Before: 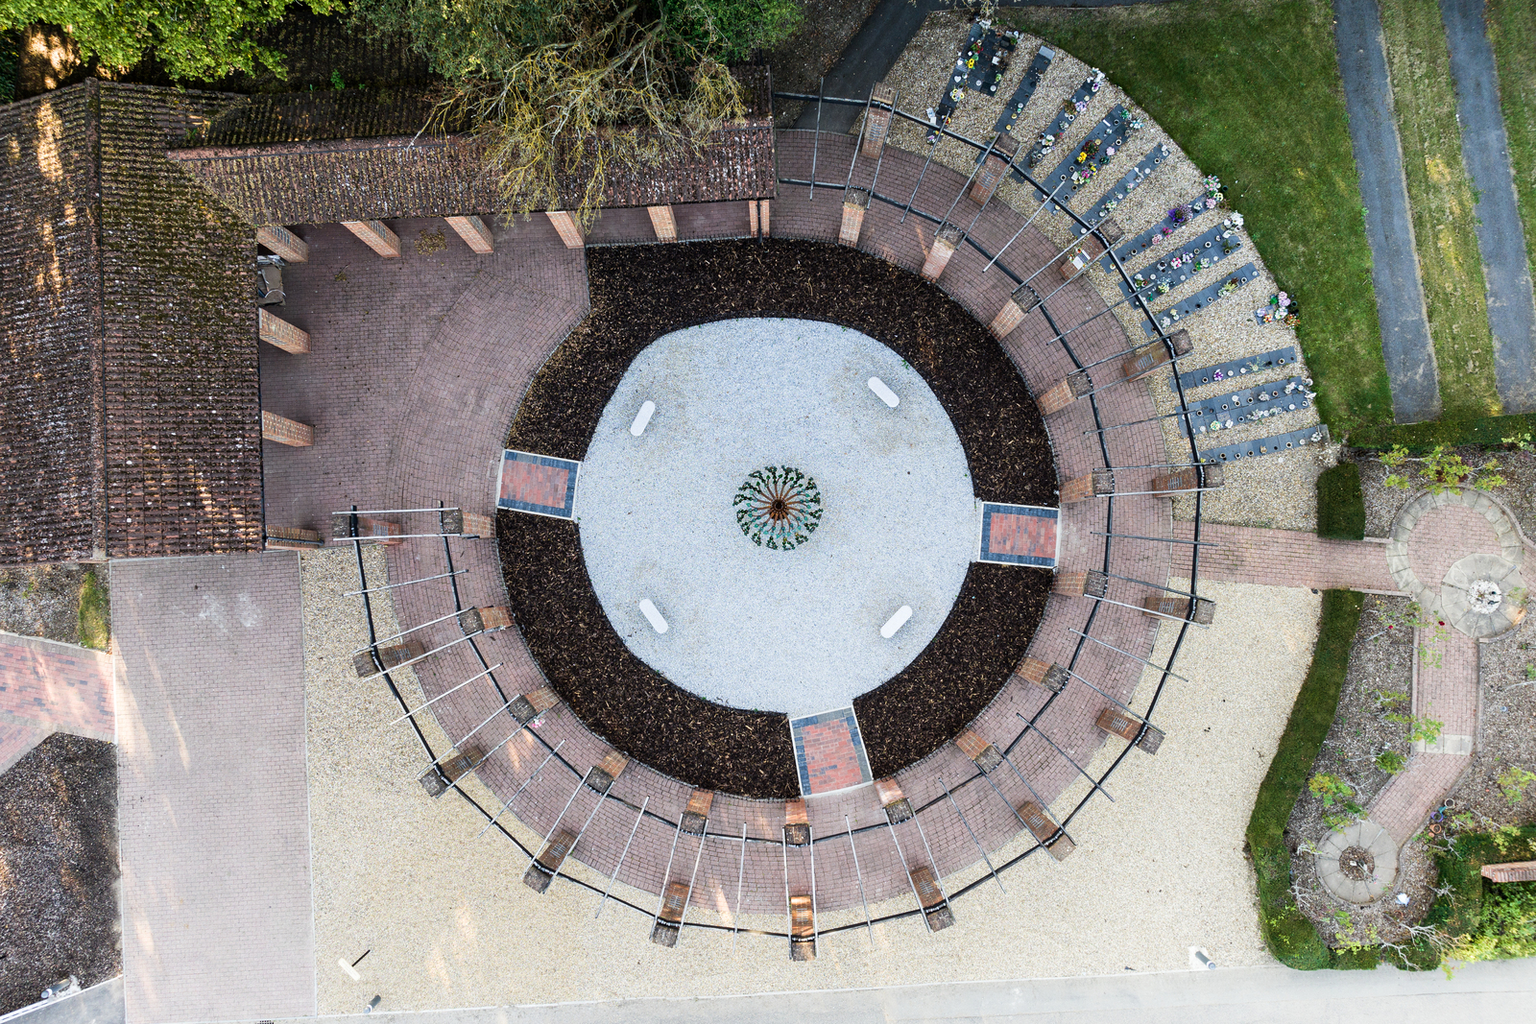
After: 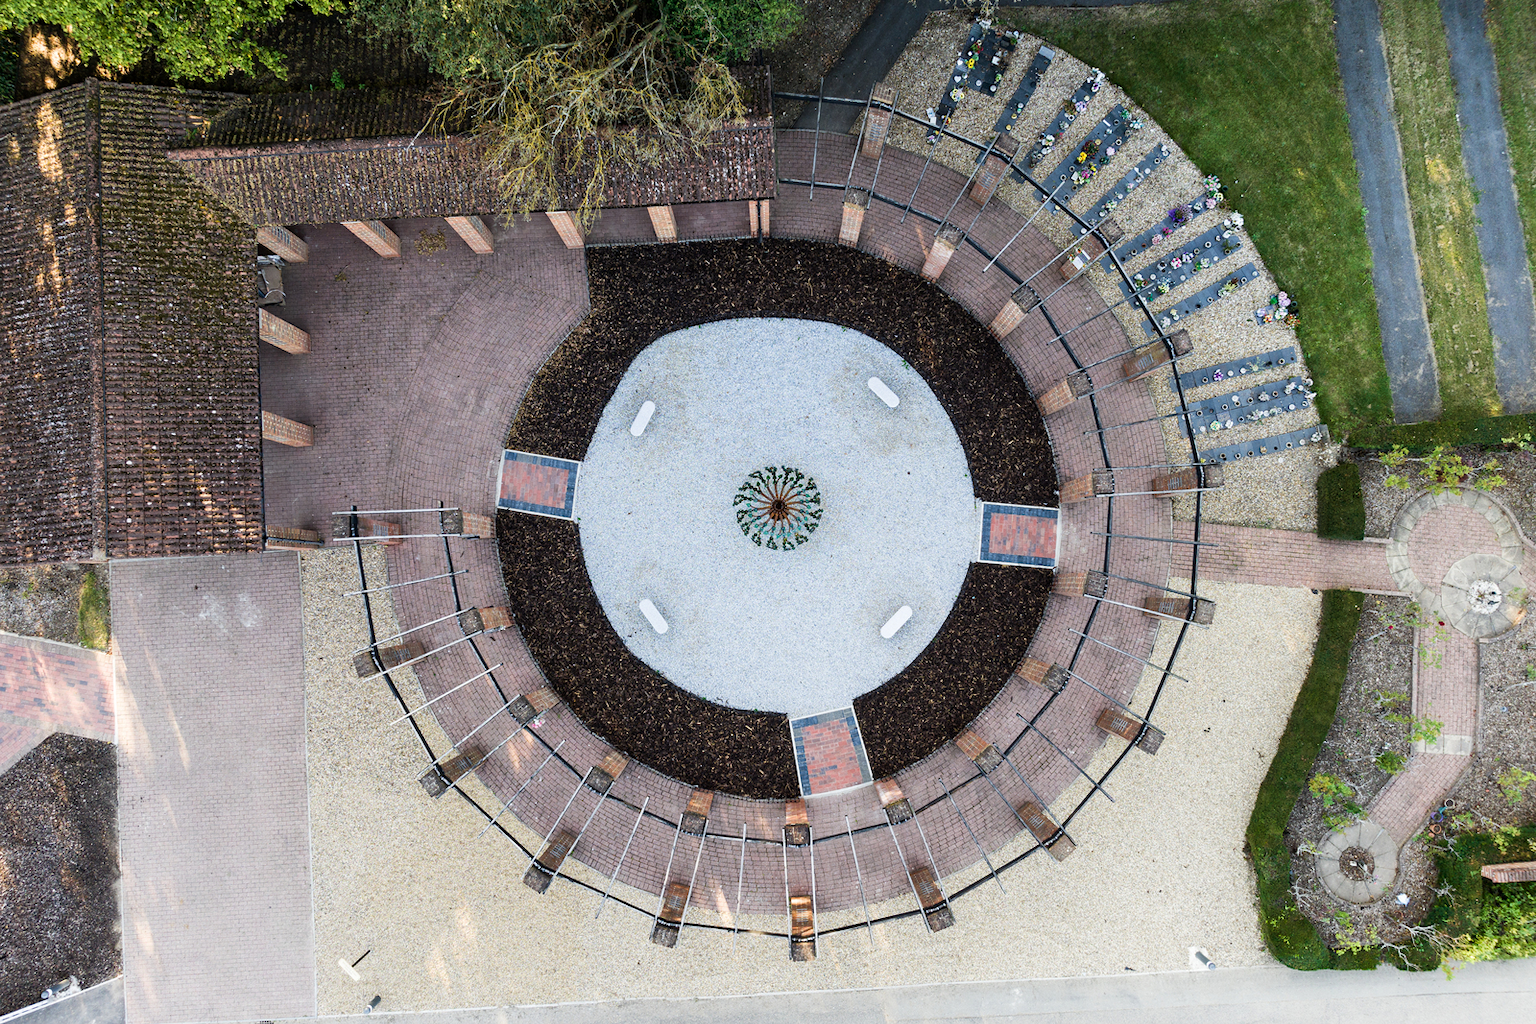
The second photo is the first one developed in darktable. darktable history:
shadows and highlights: radius 336.54, shadows 28.37, soften with gaussian
